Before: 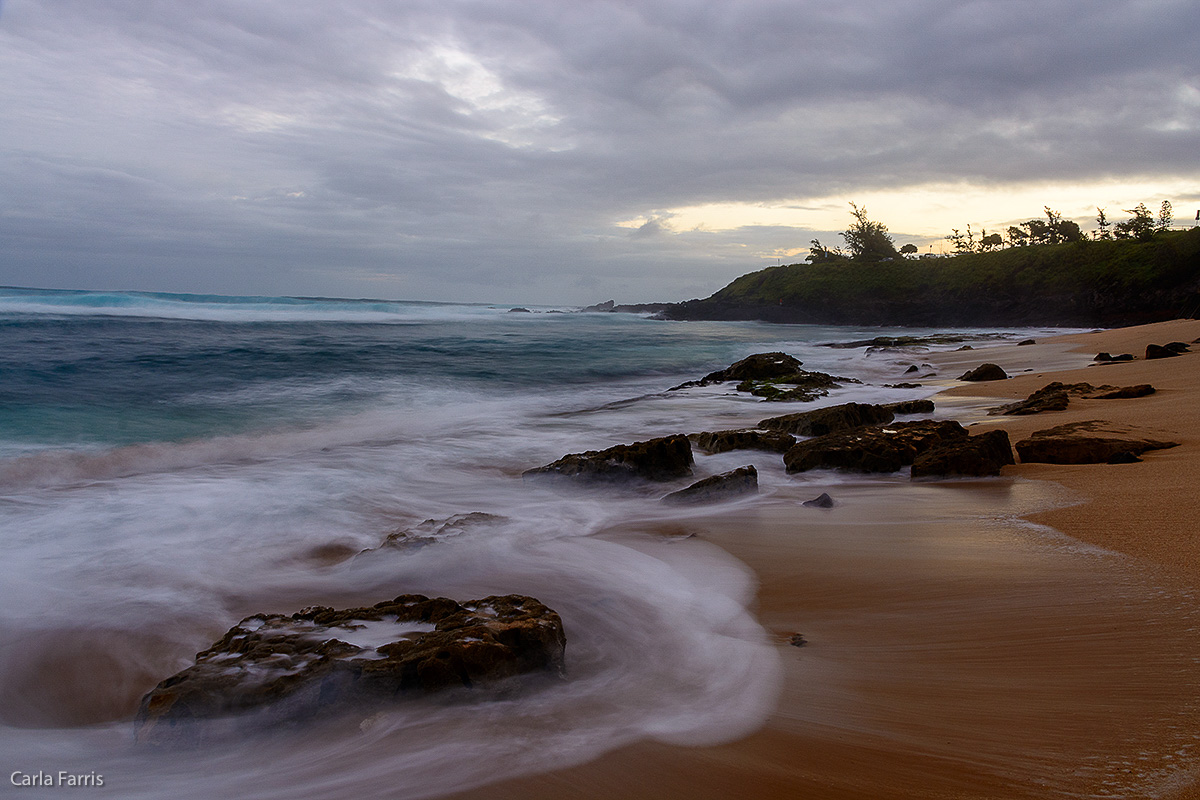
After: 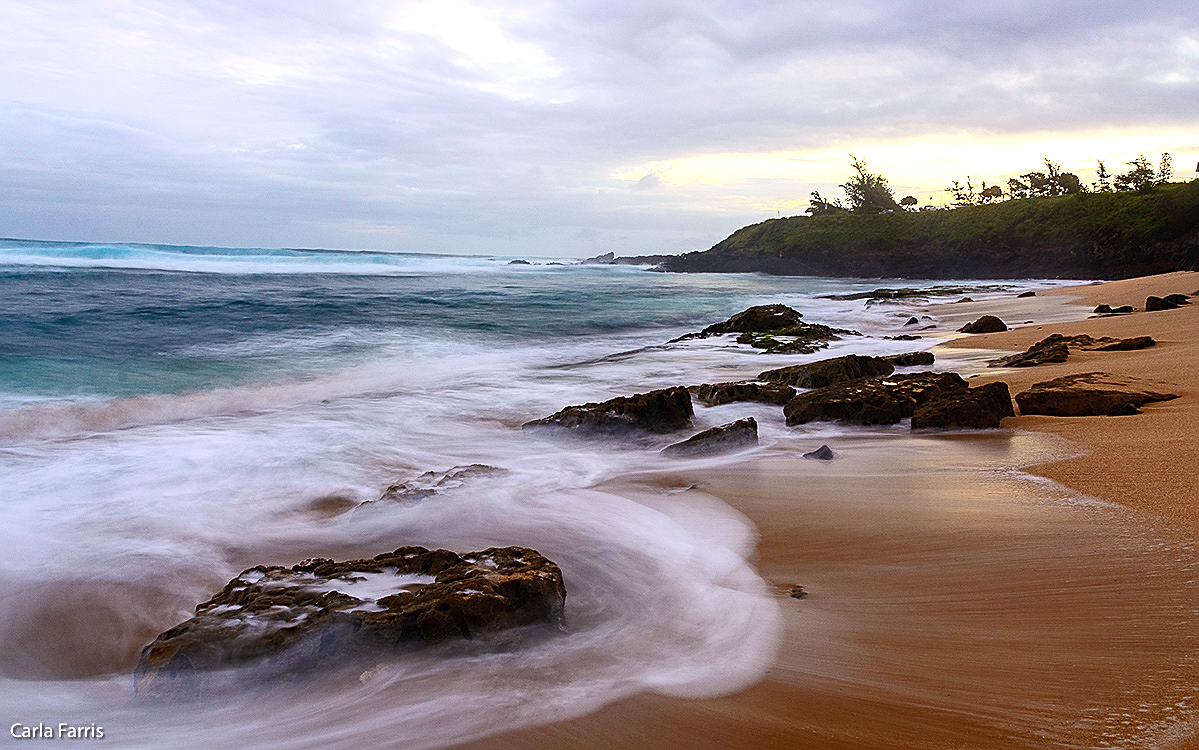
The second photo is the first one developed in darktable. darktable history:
exposure: black level correction 0, exposure 0.693 EV, compensate highlight preservation false
contrast brightness saturation: contrast 0.197, brightness 0.149, saturation 0.141
sharpen: on, module defaults
crop and rotate: top 6.243%
